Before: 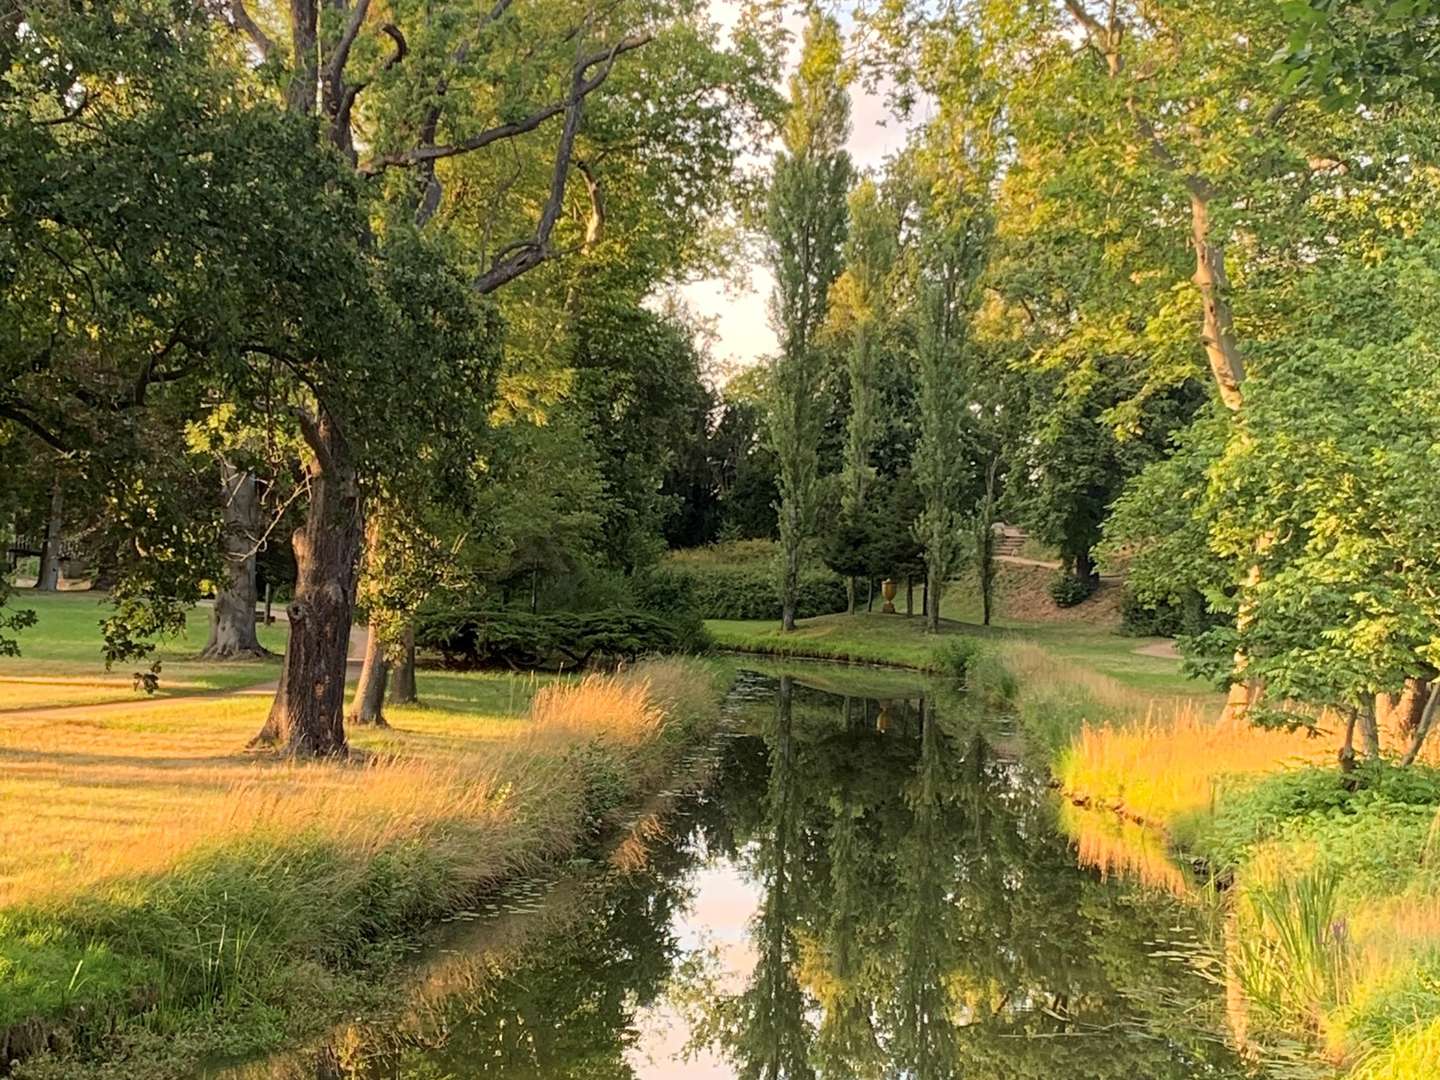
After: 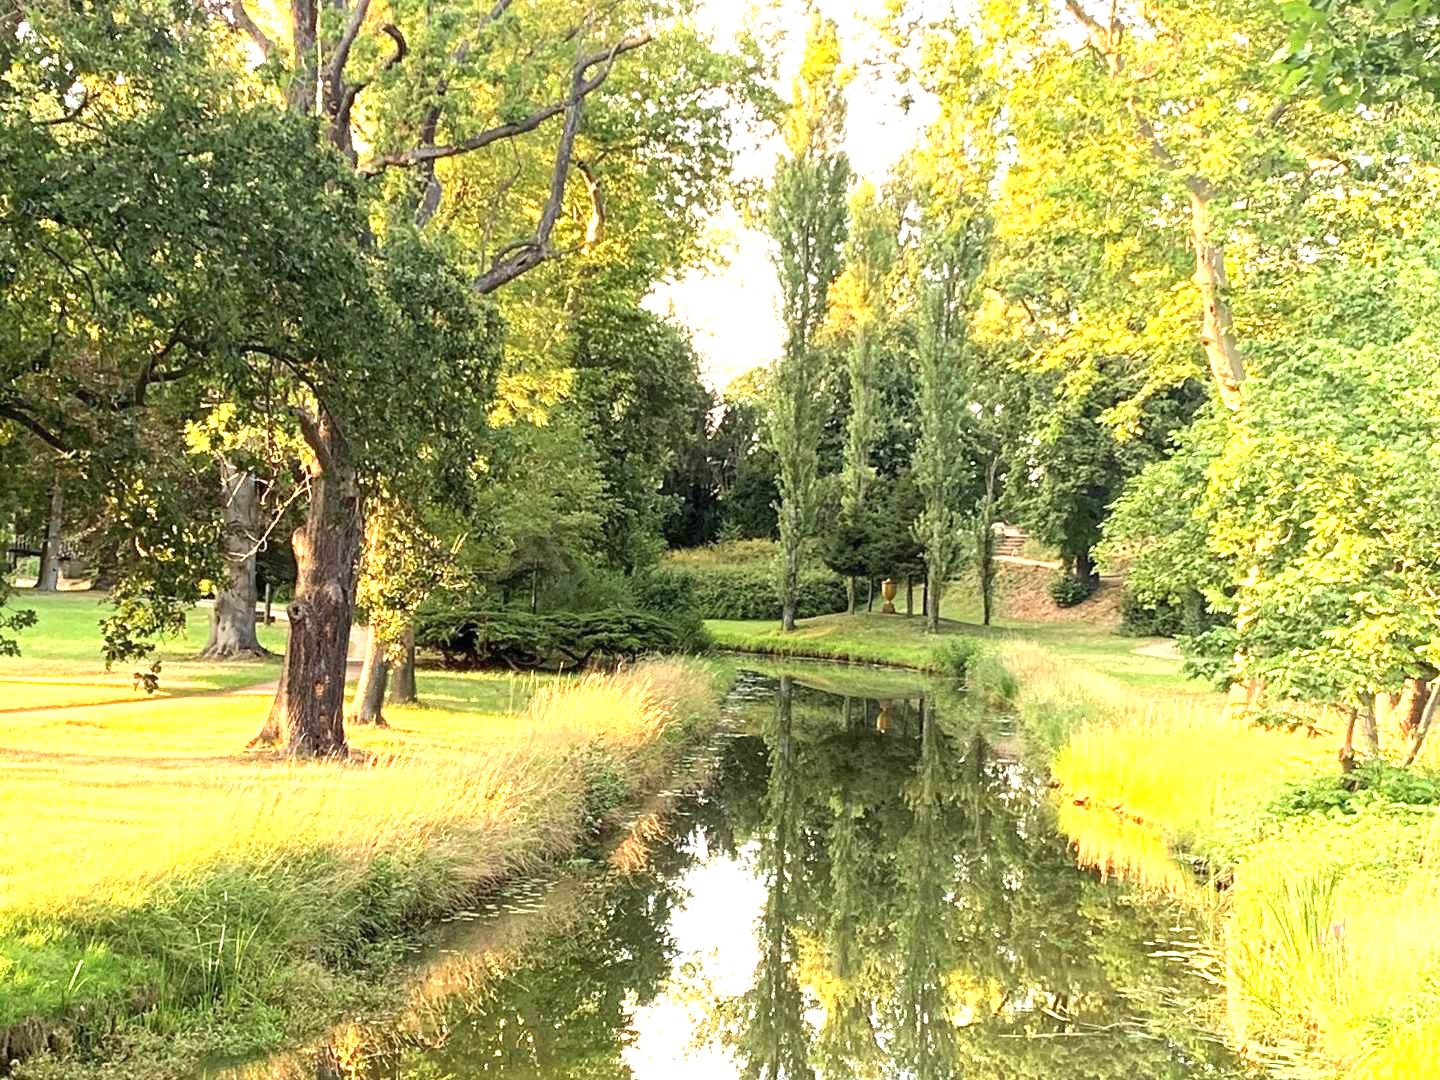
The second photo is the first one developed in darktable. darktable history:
exposure: black level correction 0, exposure 1.51 EV, compensate highlight preservation false
